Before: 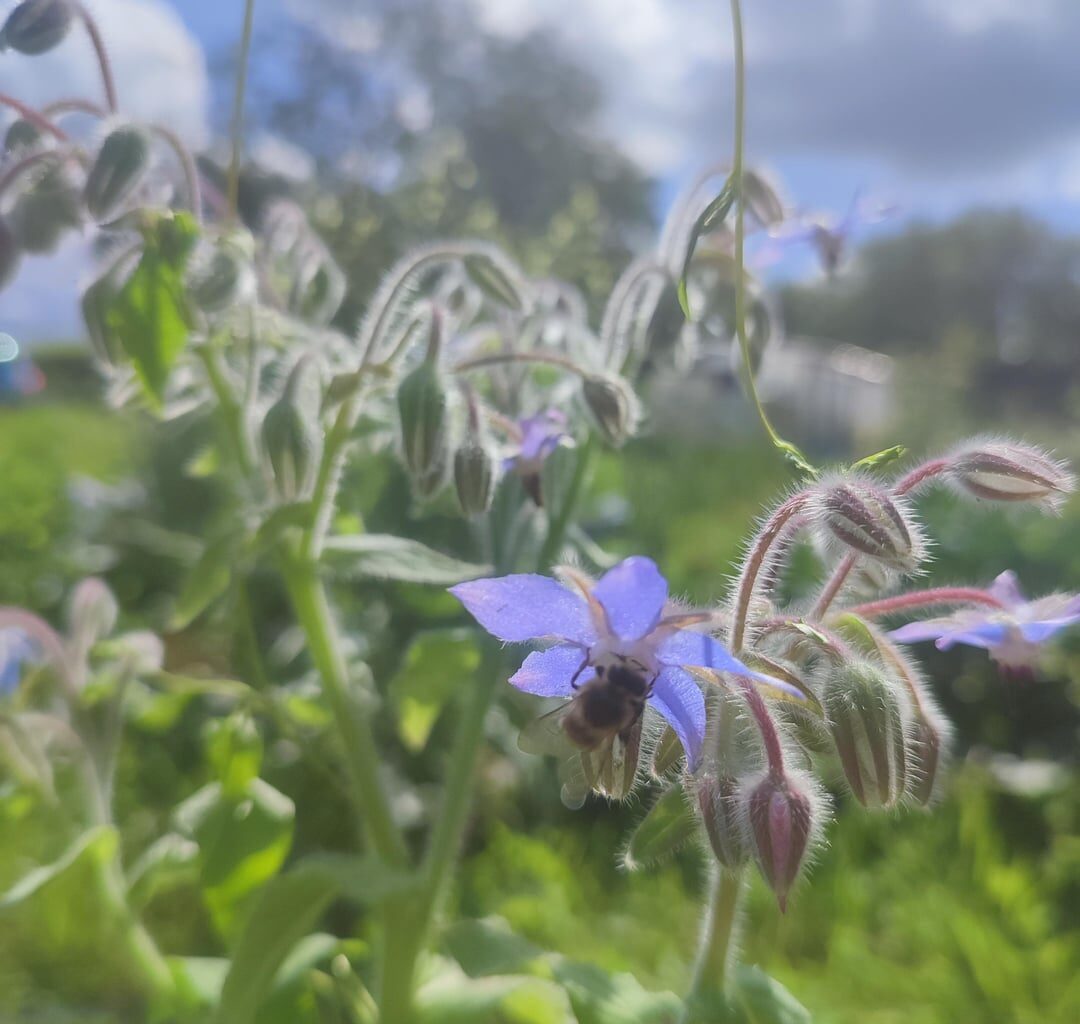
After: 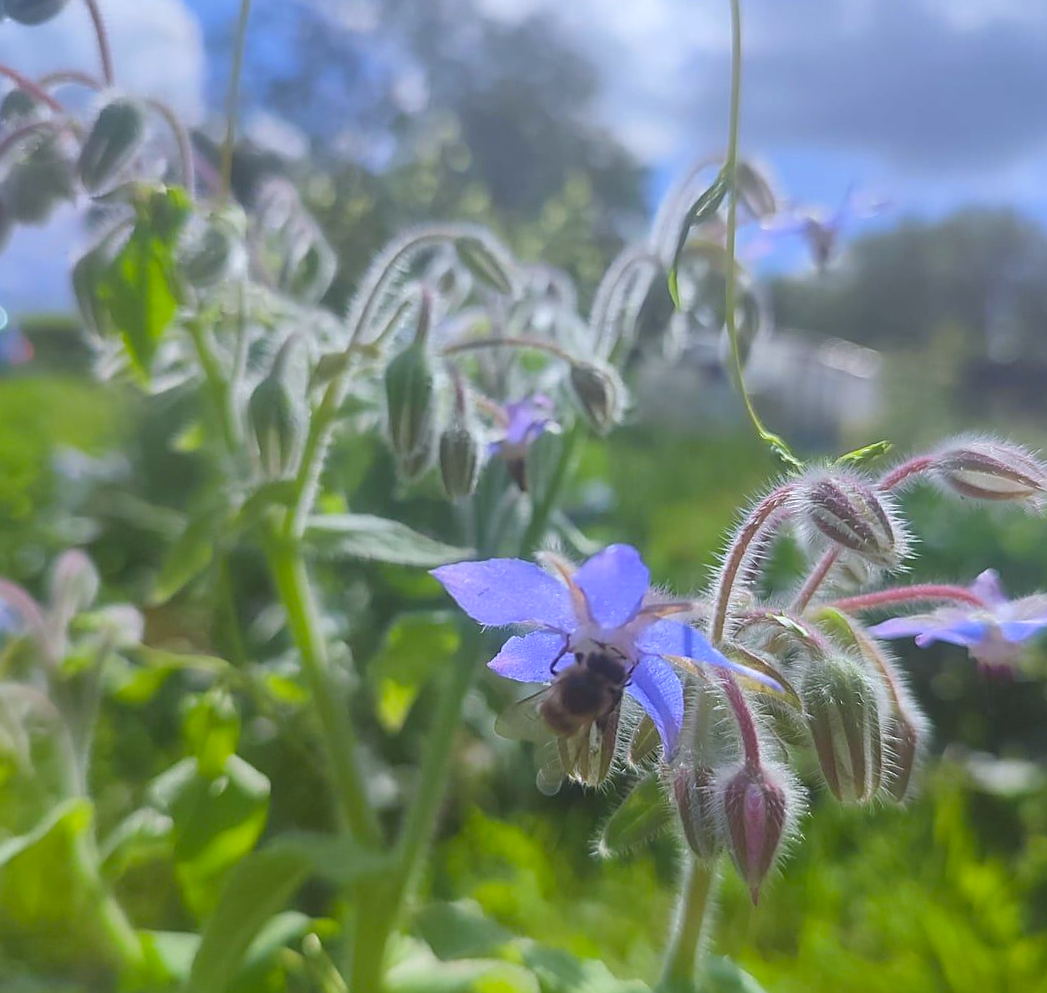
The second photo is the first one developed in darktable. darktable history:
white balance: red 0.967, blue 1.049
crop and rotate: angle -1.69°
color balance rgb: perceptual saturation grading › global saturation 25%, global vibrance 10%
sharpen: on, module defaults
